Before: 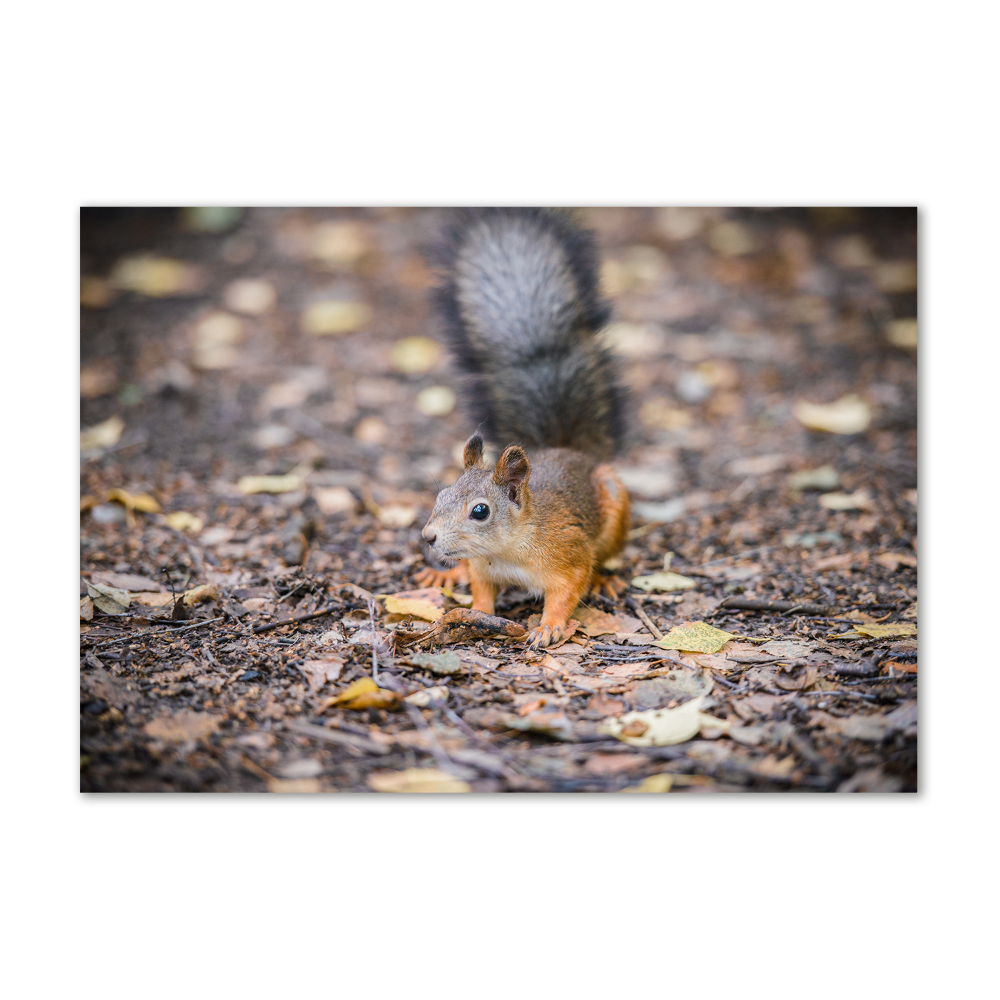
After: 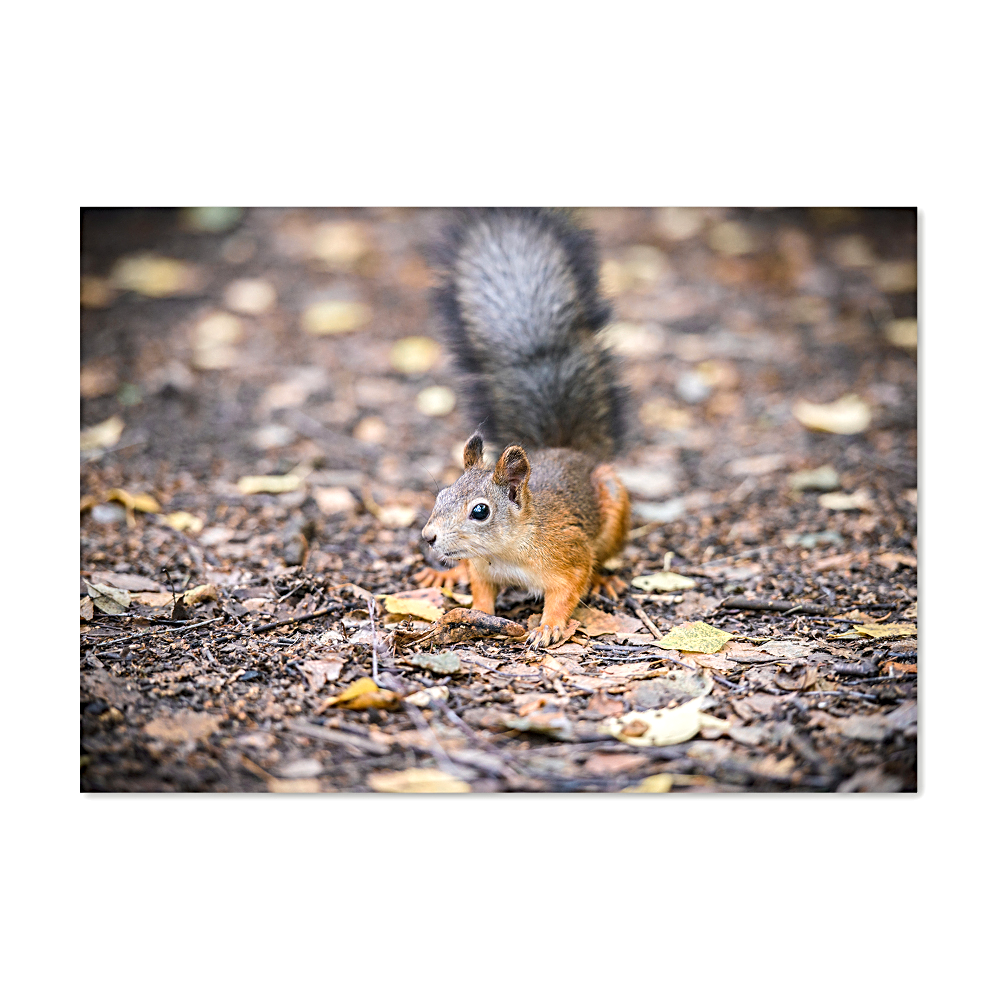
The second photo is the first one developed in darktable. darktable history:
exposure: exposure 0.378 EV, compensate highlight preservation false
sharpen: radius 3.109
